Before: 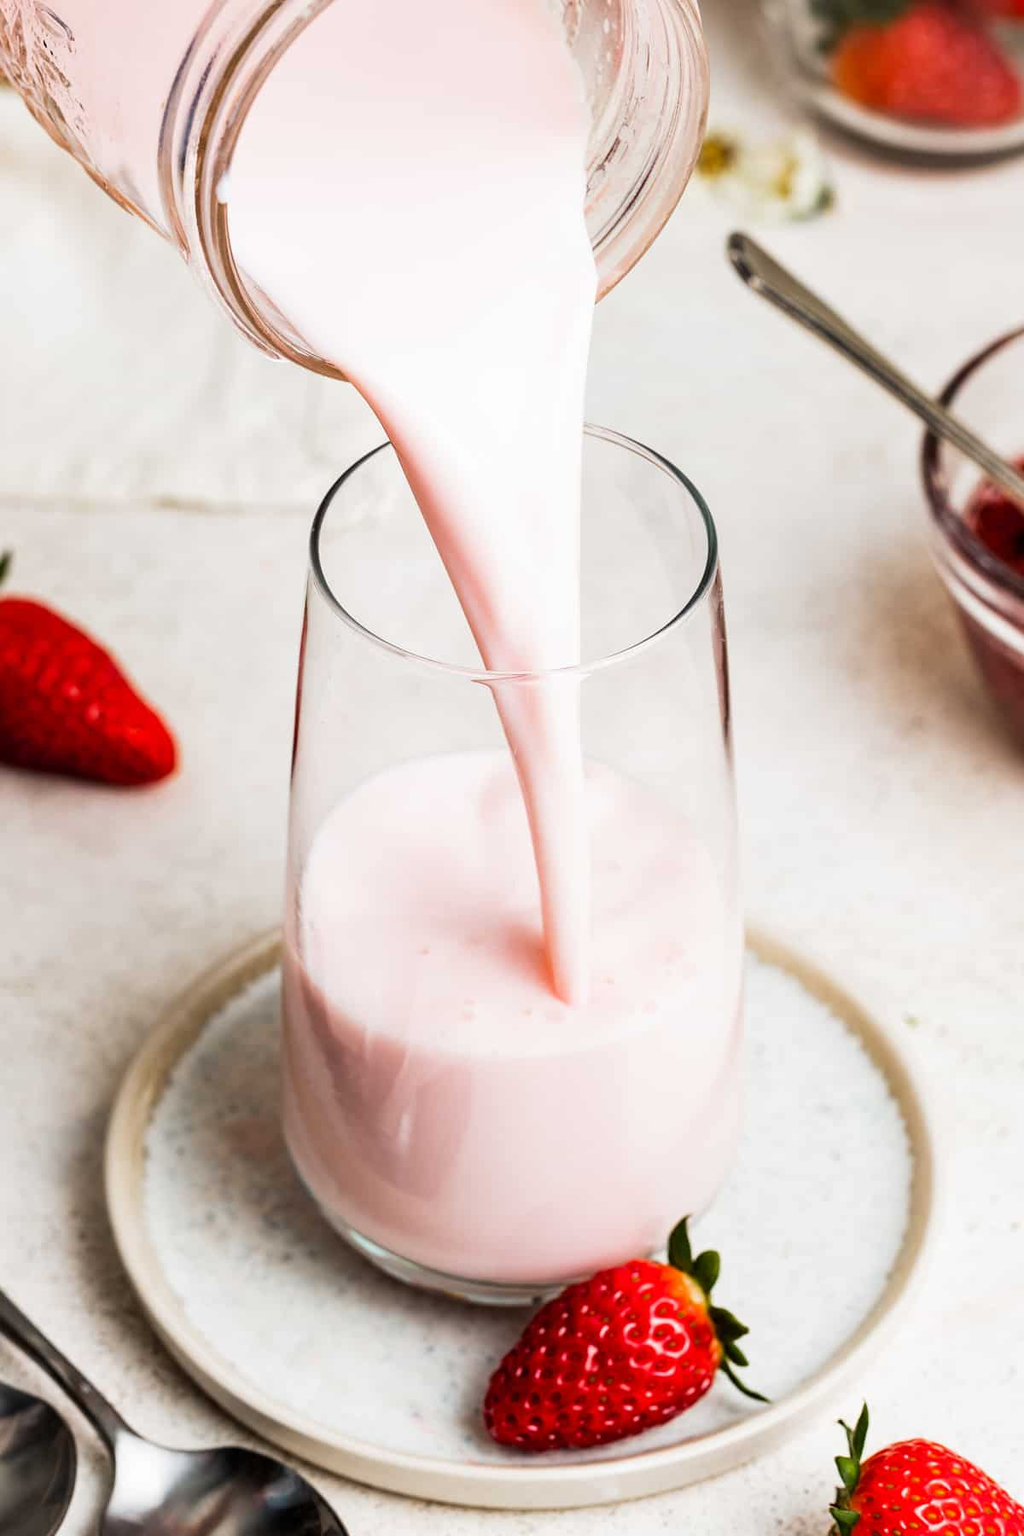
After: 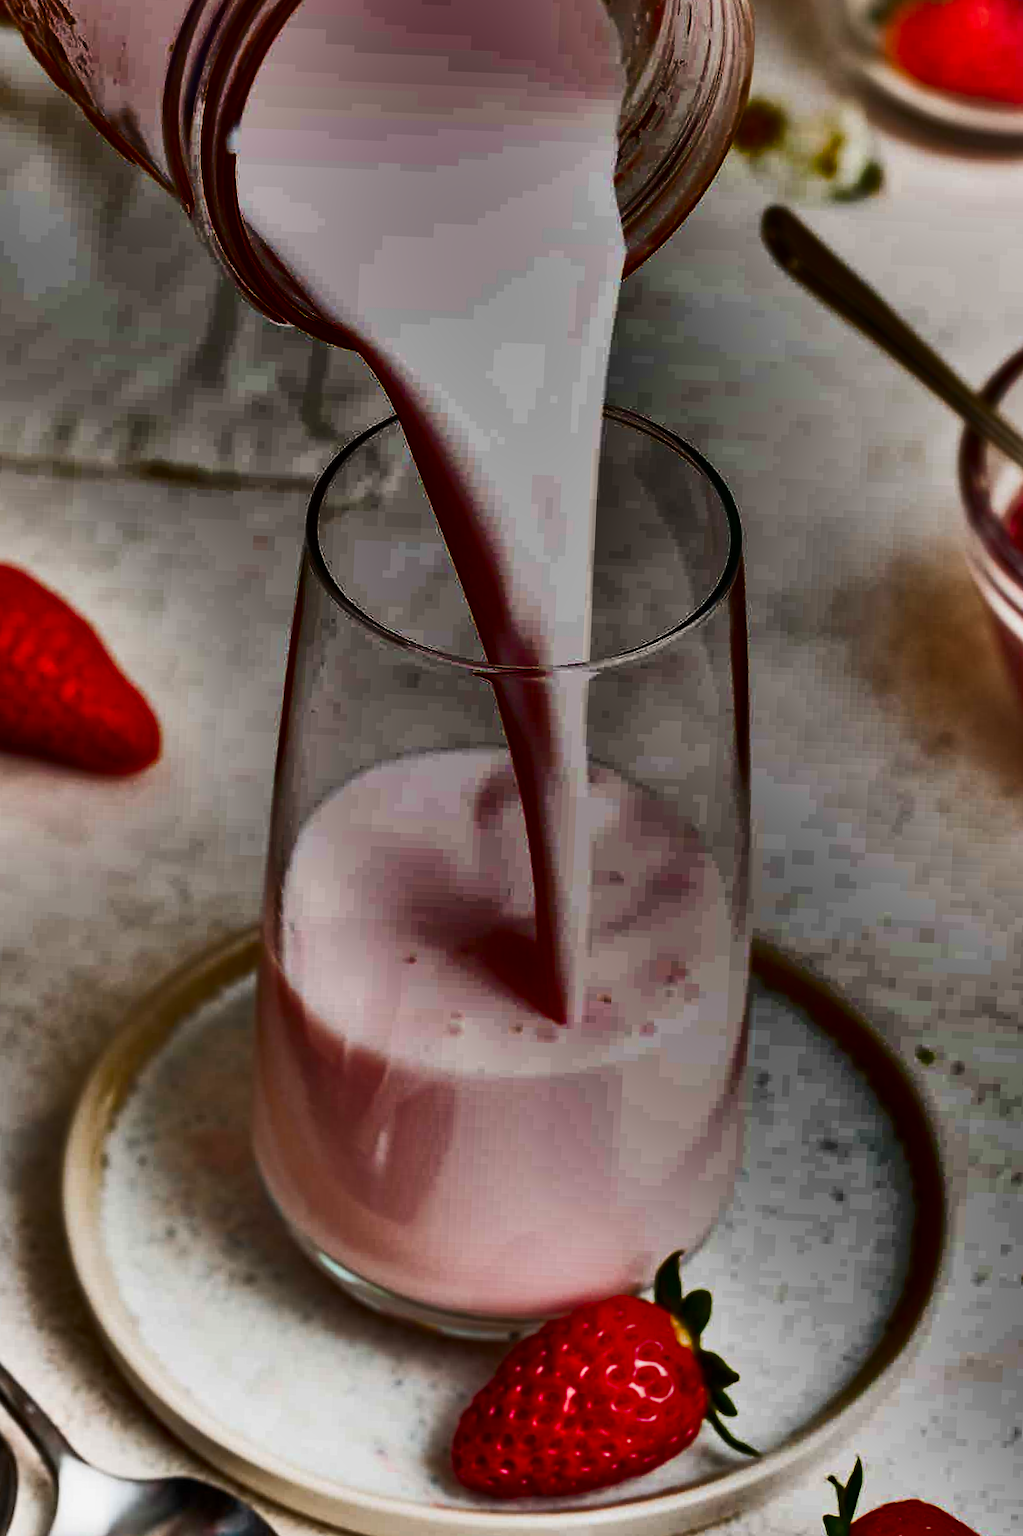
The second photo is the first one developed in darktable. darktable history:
contrast brightness saturation: contrast 0.173, saturation 0.306
shadows and highlights: radius 123.72, shadows 99.55, white point adjustment -2.83, highlights -98.66, soften with gaussian
crop and rotate: angle -2.48°
